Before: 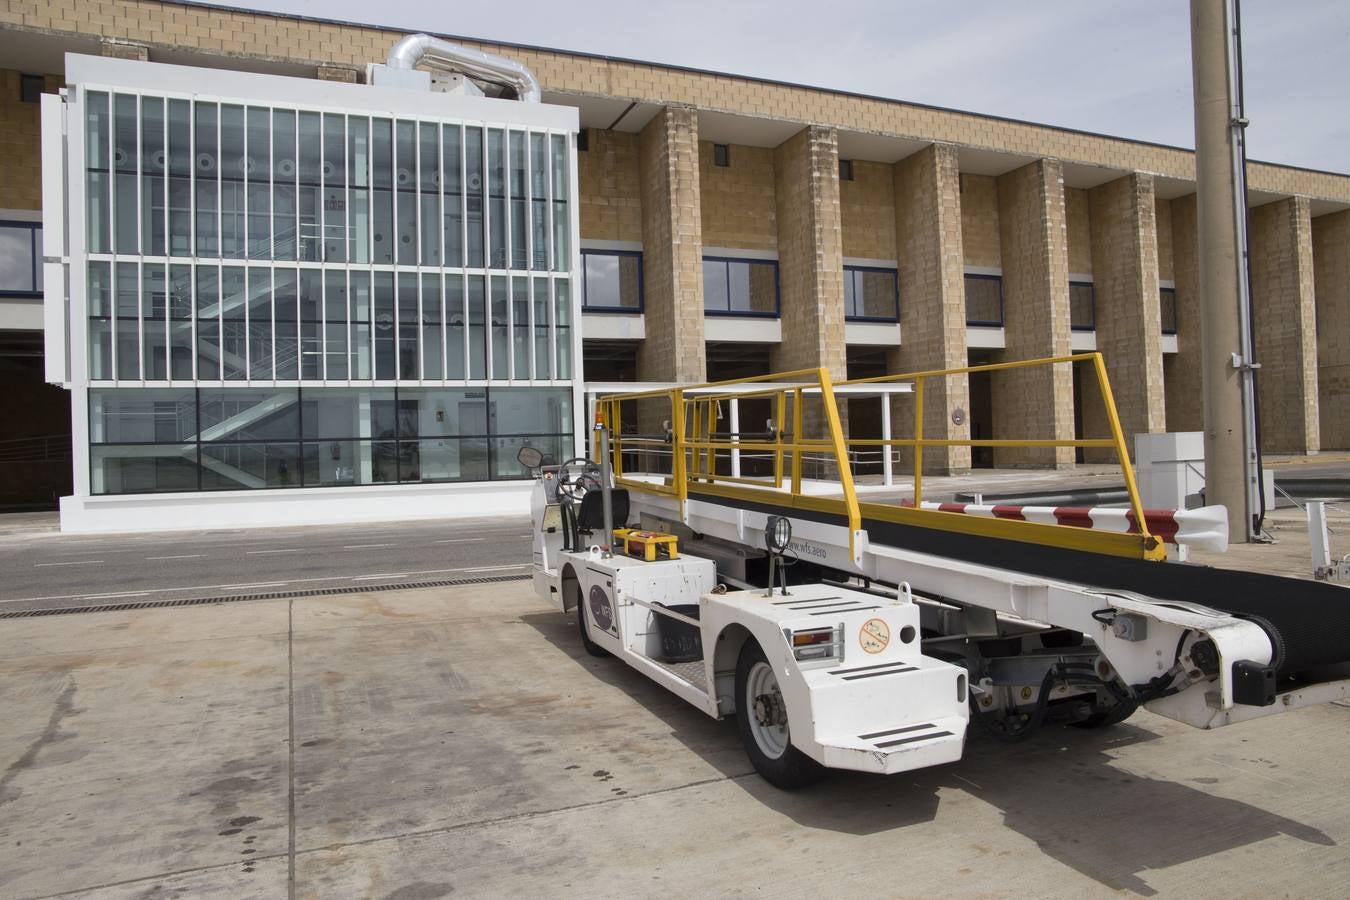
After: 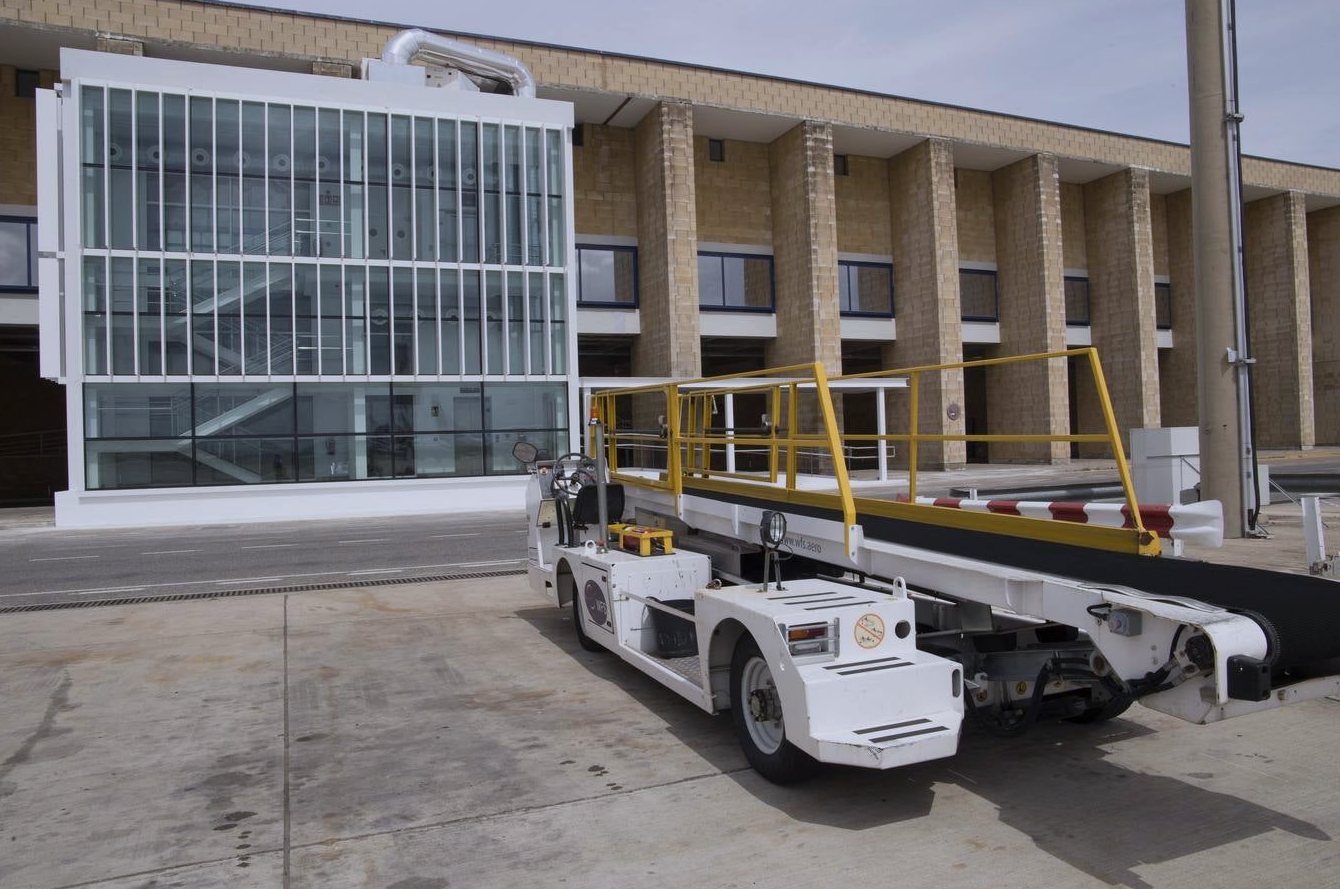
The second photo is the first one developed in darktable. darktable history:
crop: left 0.433%, top 0.603%, right 0.243%, bottom 0.575%
exposure: exposure -0.377 EV, compensate exposure bias true, compensate highlight preservation false
color calibration: illuminant as shot in camera, x 0.358, y 0.373, temperature 4628.91 K
